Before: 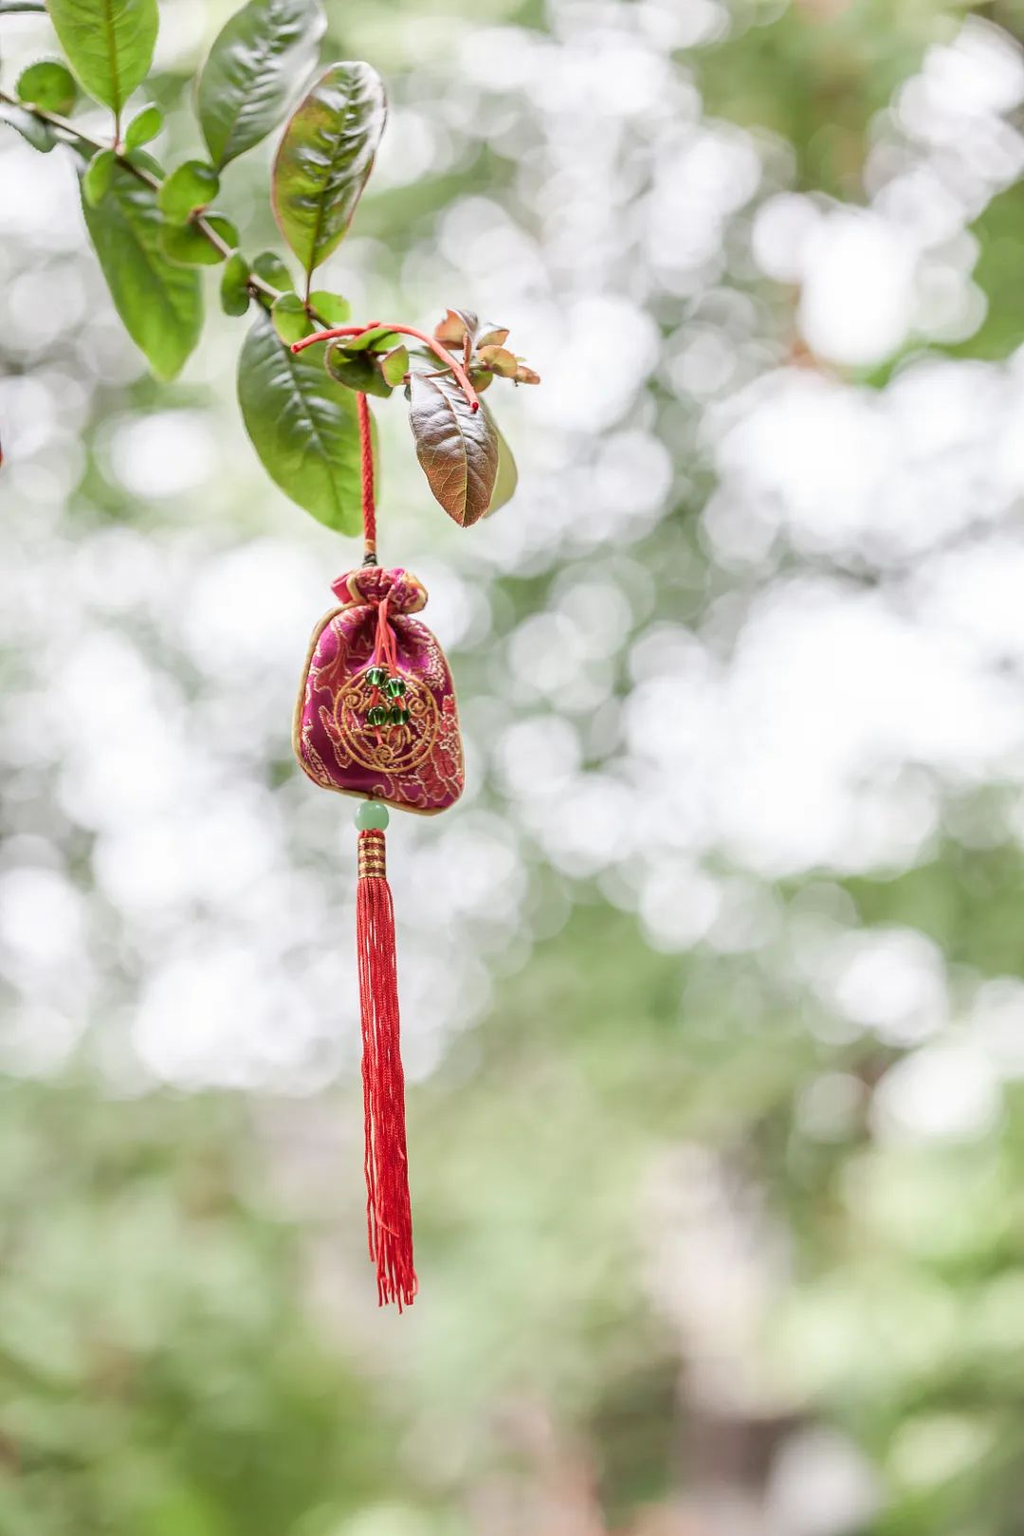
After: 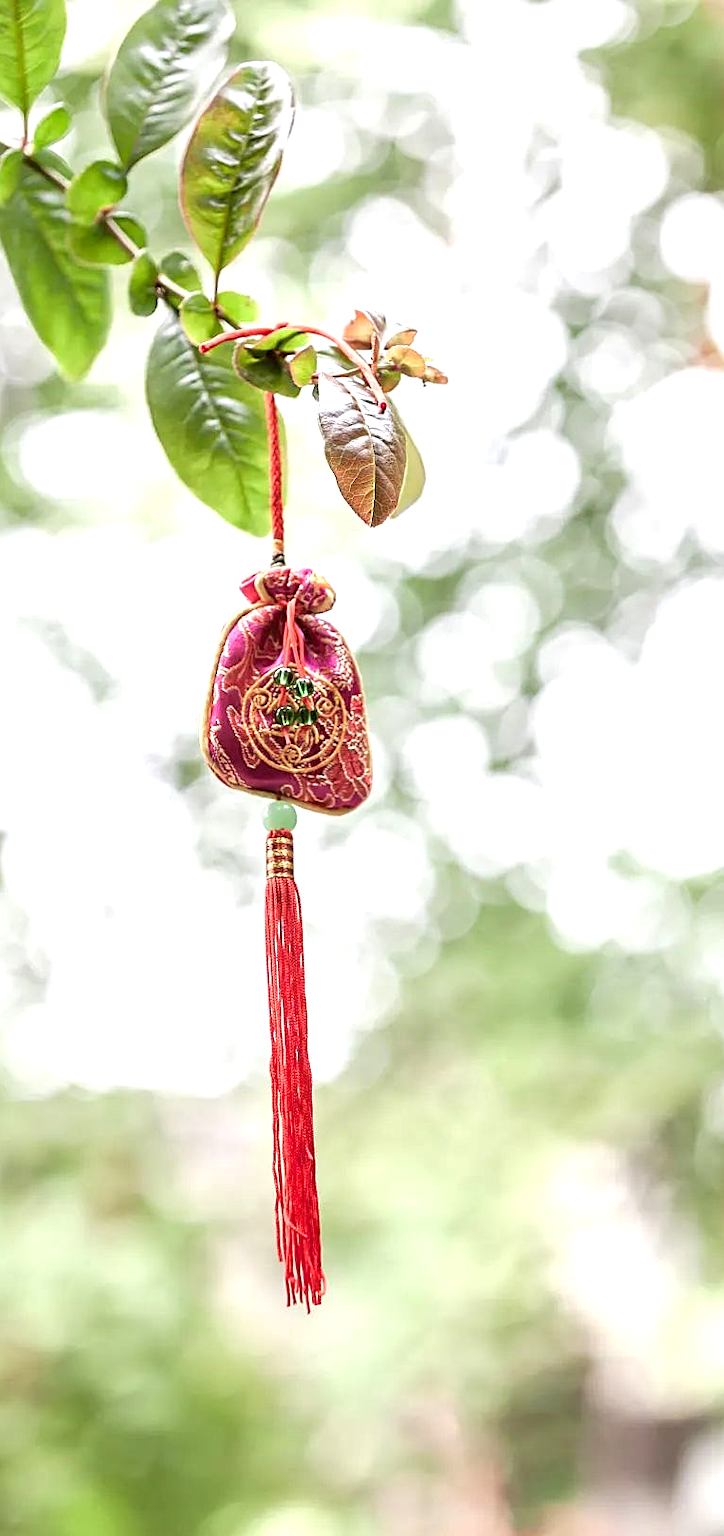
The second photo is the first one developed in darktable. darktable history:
exposure: exposure 0.6 EV, compensate highlight preservation false
local contrast: highlights 100%, shadows 100%, detail 120%, midtone range 0.2
sharpen: on, module defaults
crop and rotate: left 9.061%, right 20.142%
